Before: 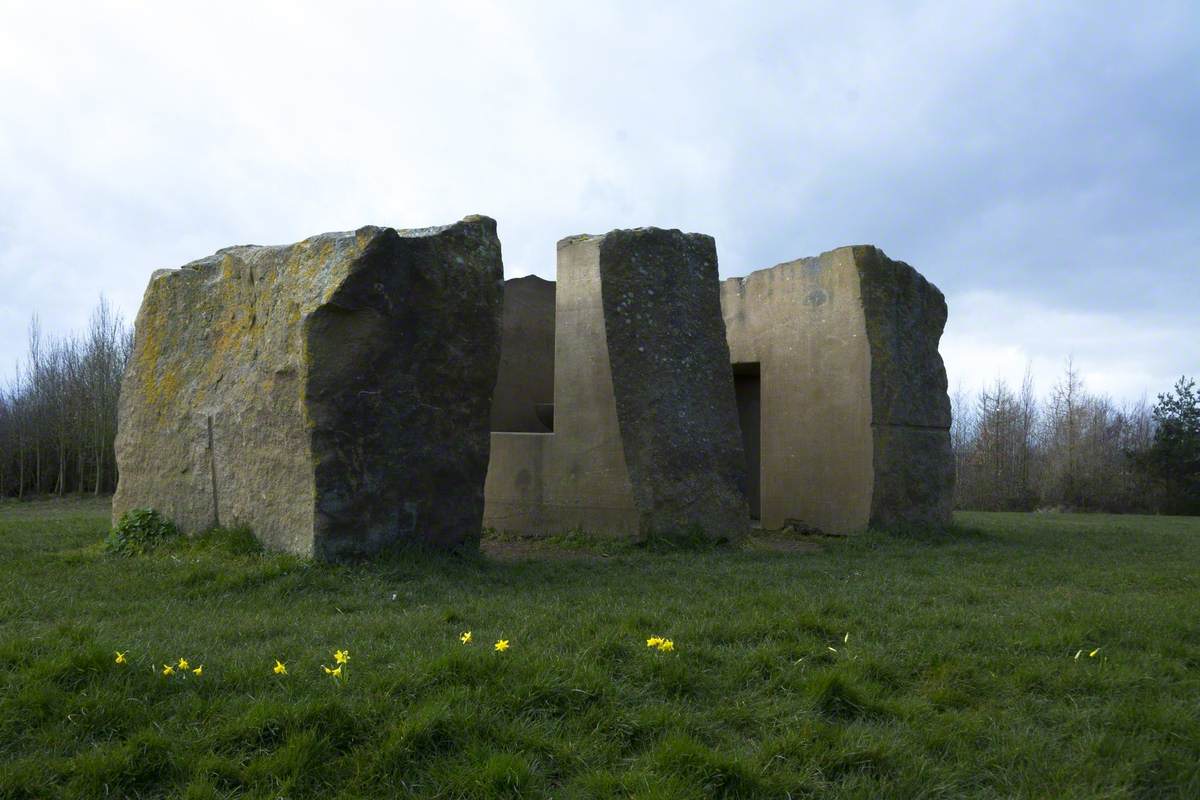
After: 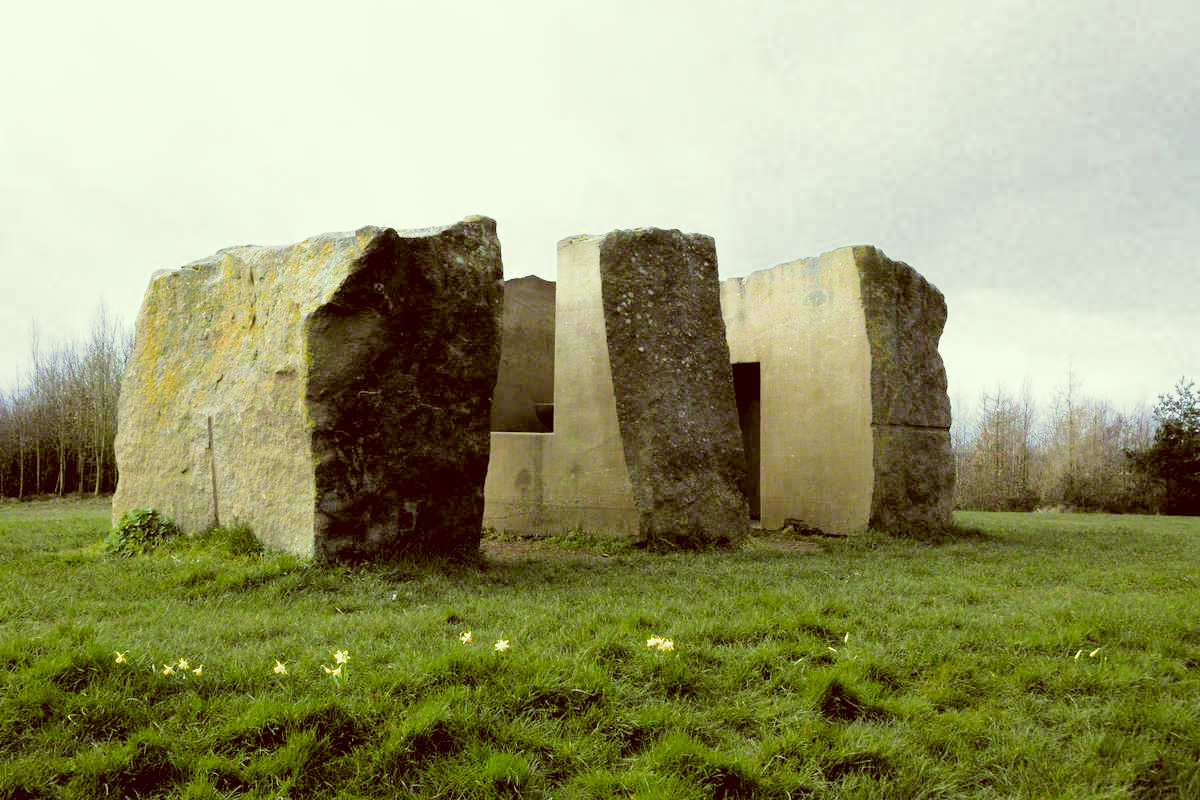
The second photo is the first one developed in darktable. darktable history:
exposure: black level correction 0, exposure 1.674 EV, compensate highlight preservation false
filmic rgb: black relative exposure -2.91 EV, white relative exposure 4.56 EV, hardness 1.75, contrast 1.265, add noise in highlights 0, color science v3 (2019), use custom middle-gray values true, contrast in highlights soft
color correction: highlights a* -6.16, highlights b* 9.31, shadows a* 10.09, shadows b* 23.61
